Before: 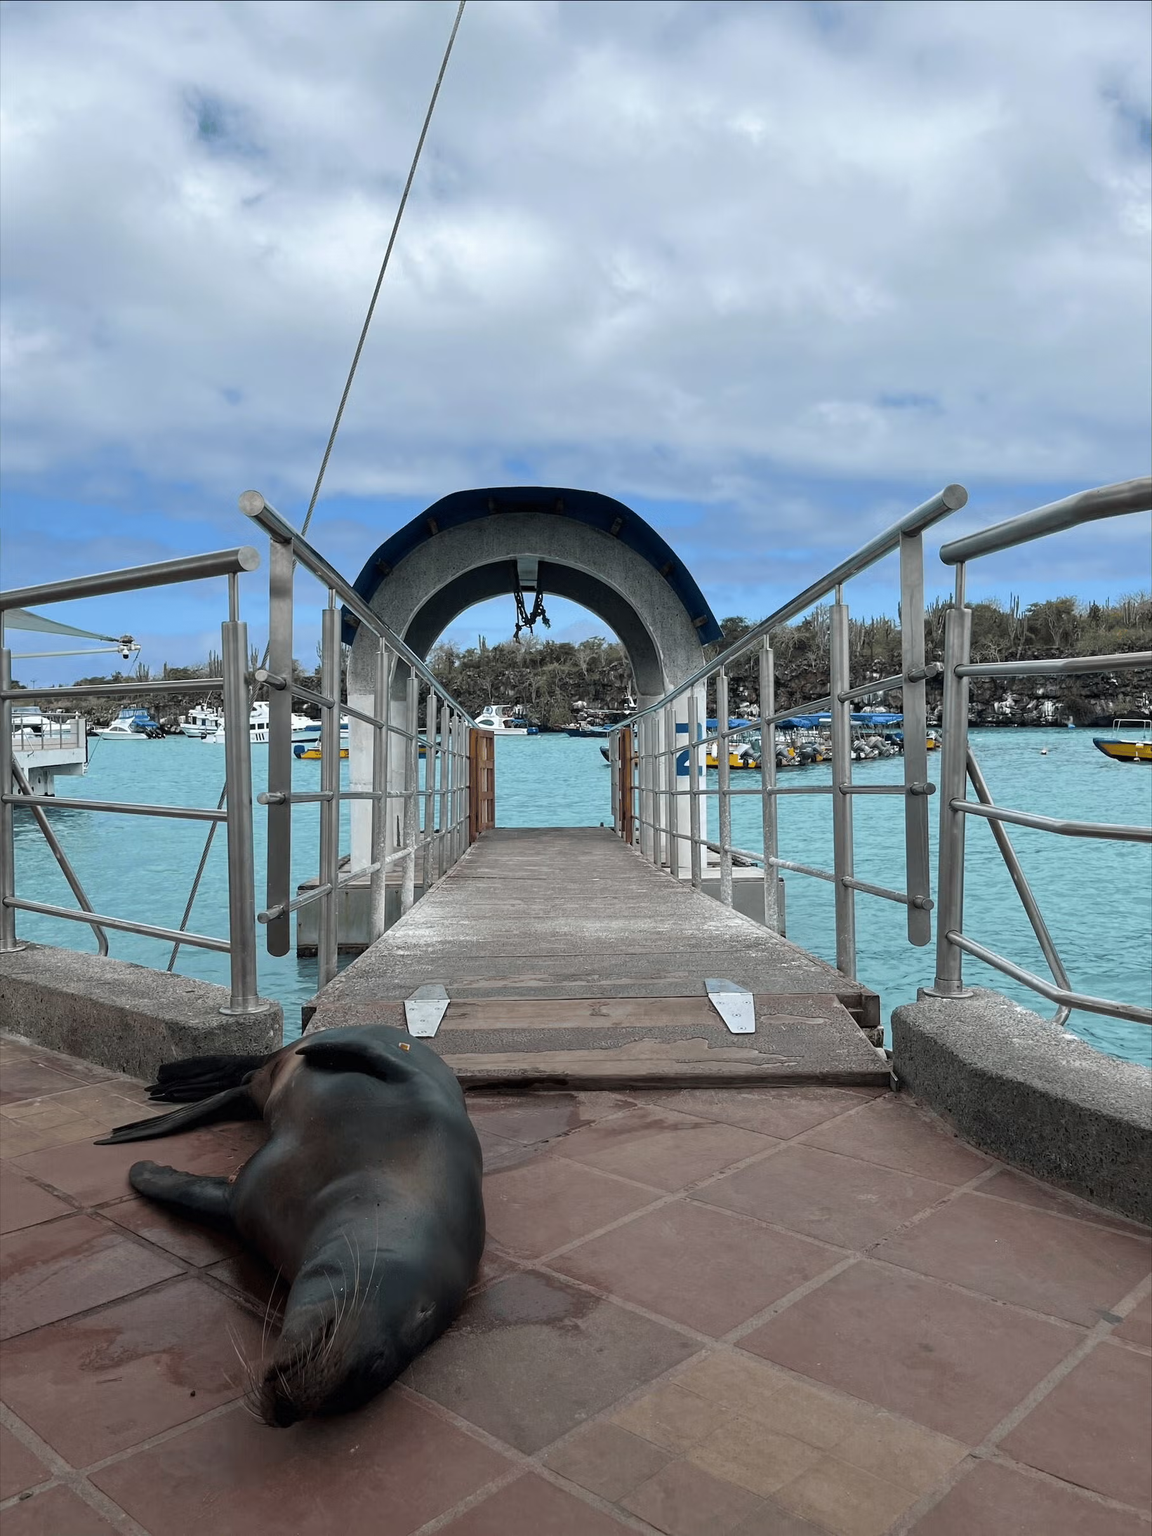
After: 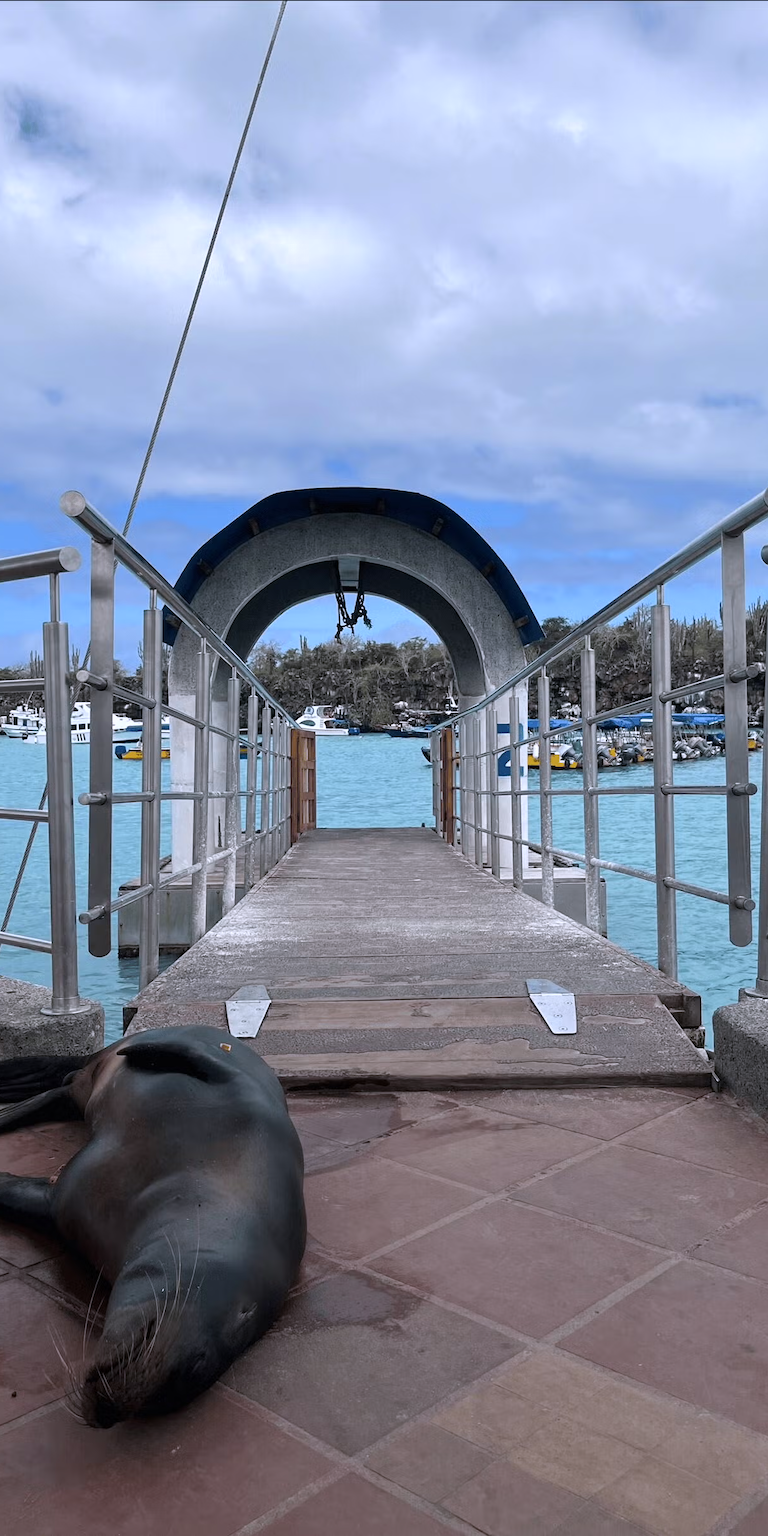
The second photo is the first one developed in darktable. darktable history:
crop and rotate: left 15.546%, right 17.787%
white balance: red 1.004, blue 1.096
